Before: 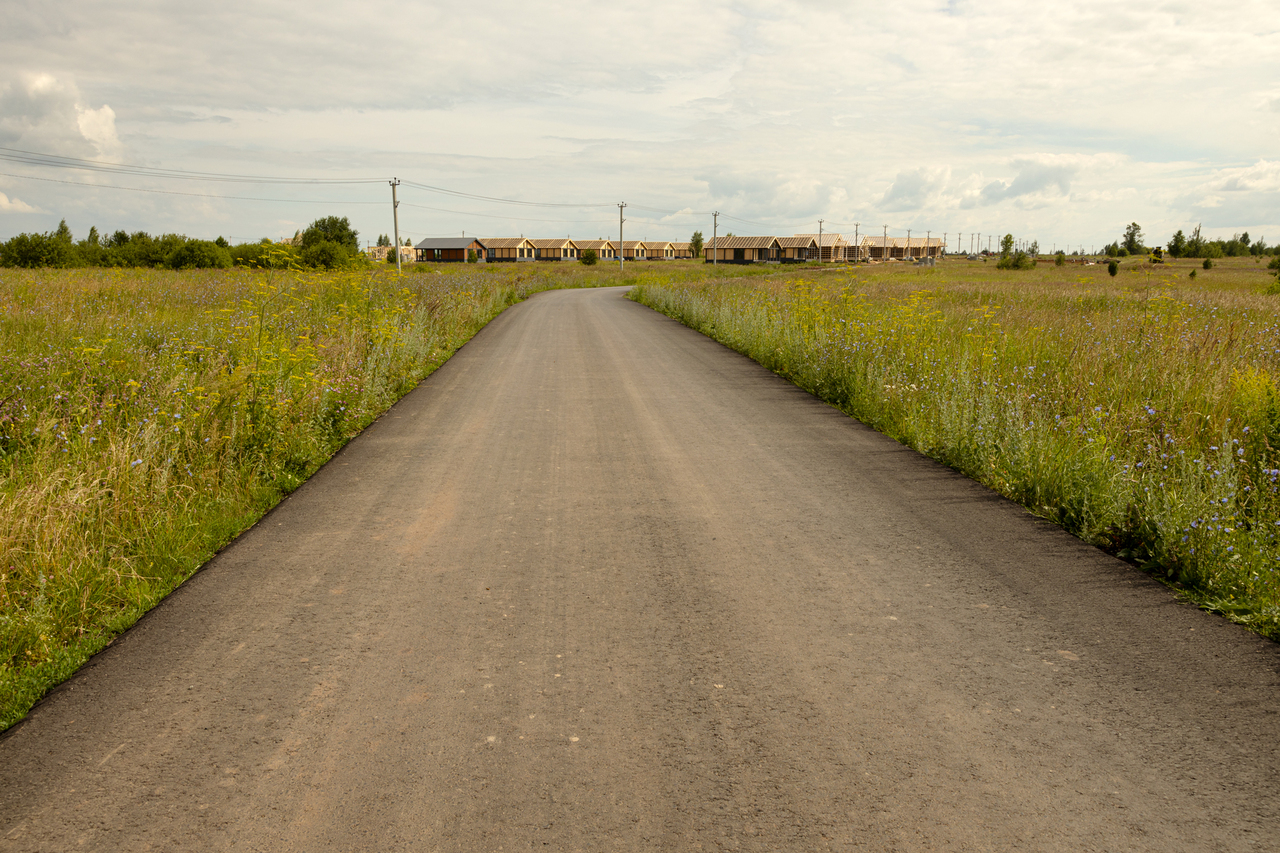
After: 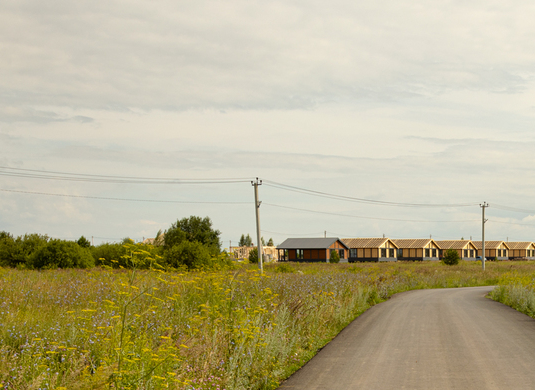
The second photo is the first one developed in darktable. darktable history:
crop and rotate: left 10.797%, top 0.05%, right 47.356%, bottom 54.169%
